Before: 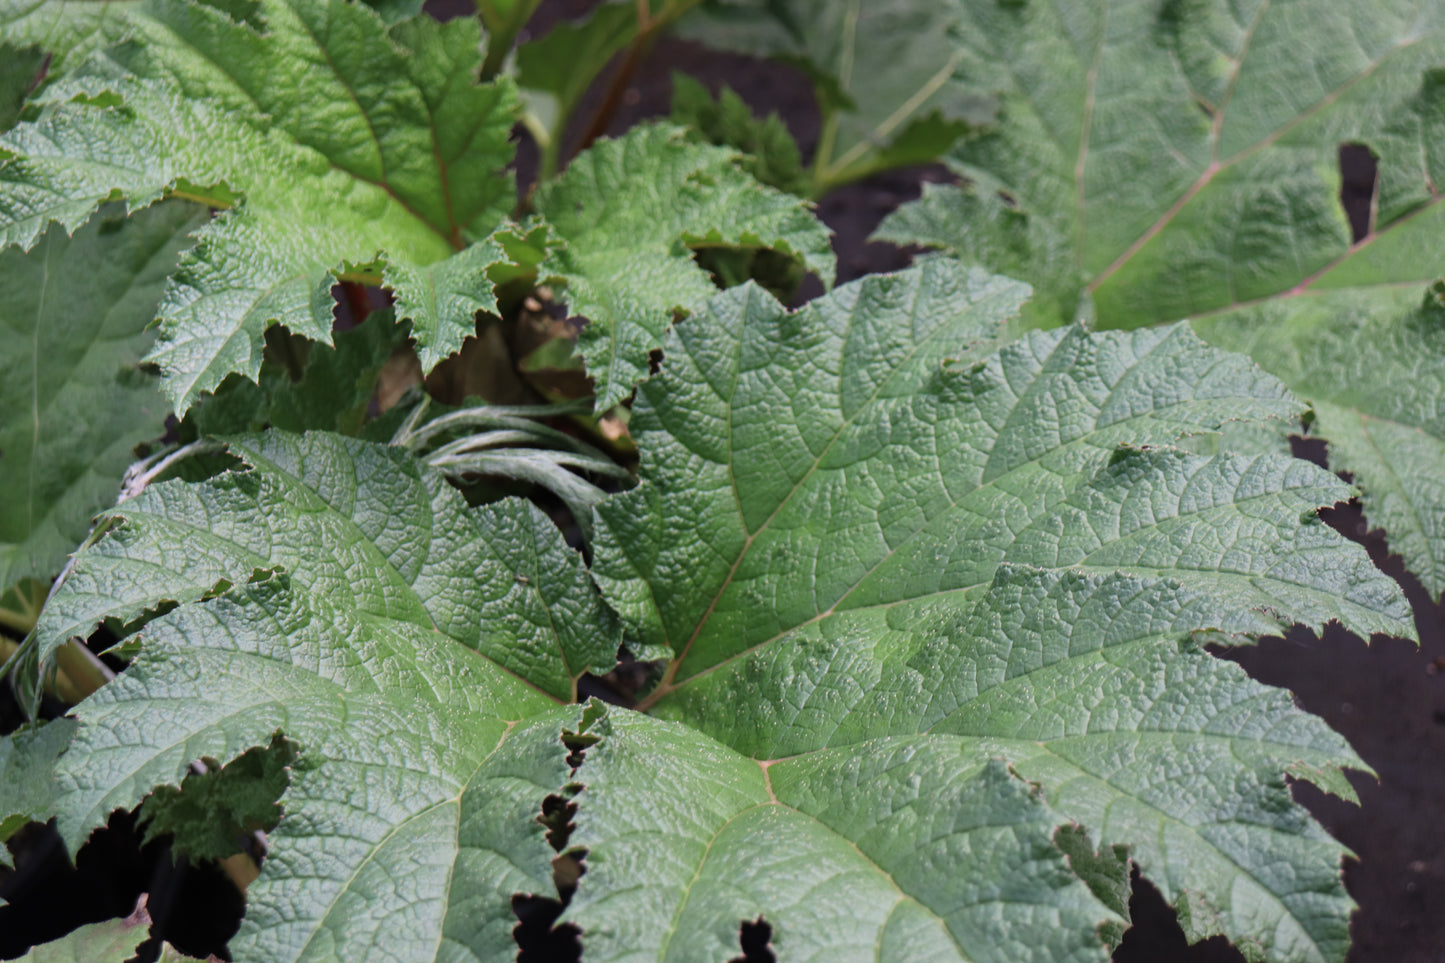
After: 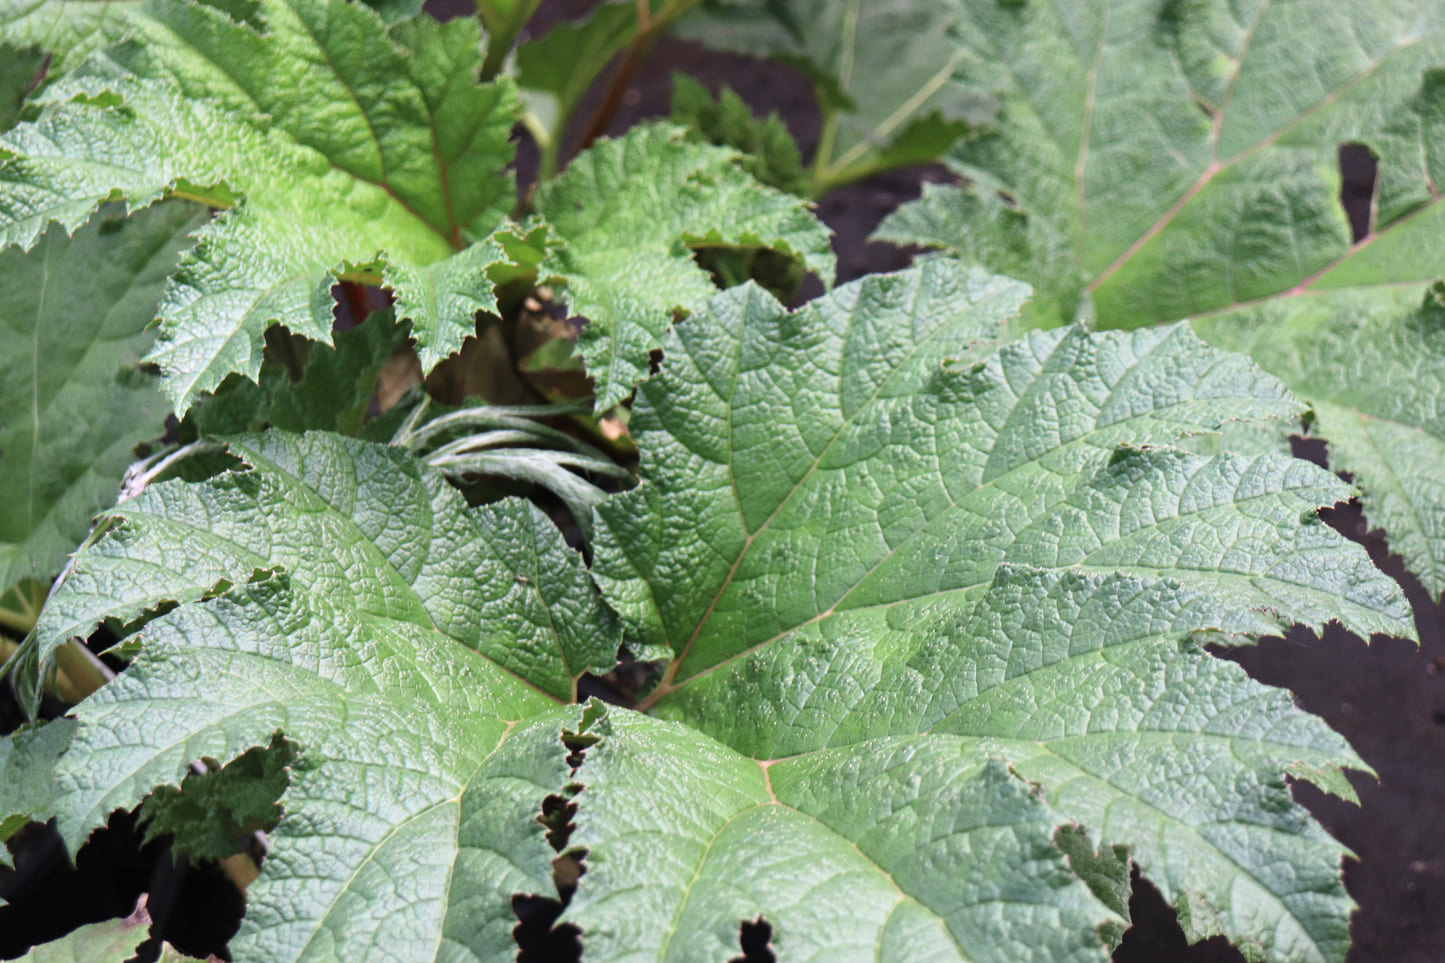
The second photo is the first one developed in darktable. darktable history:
exposure: black level correction 0, exposure 0.5 EV, compensate highlight preservation false
contrast brightness saturation: contrast 0.1, brightness 0.02, saturation 0.02
